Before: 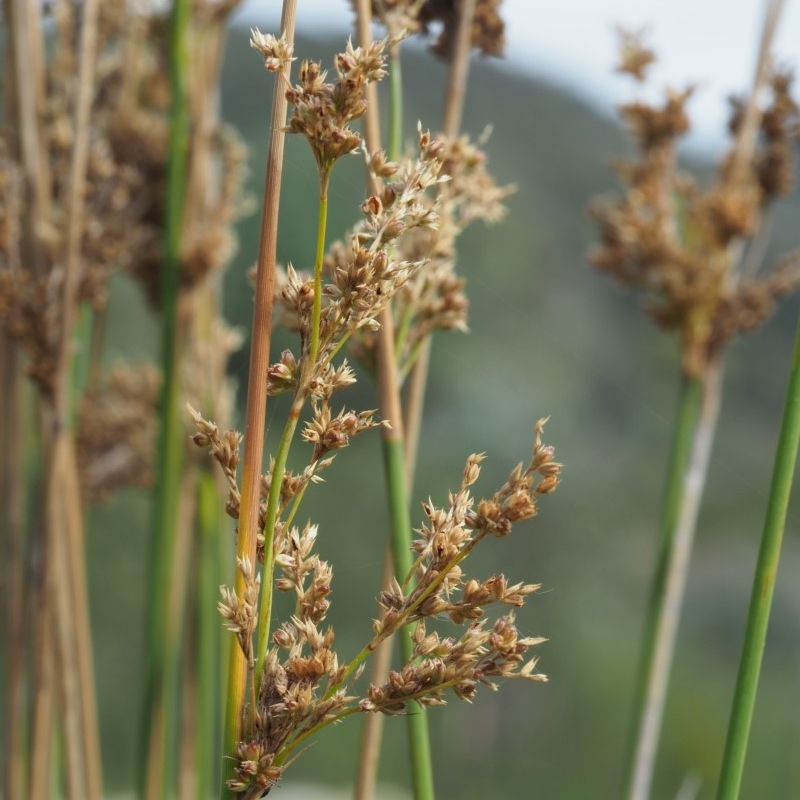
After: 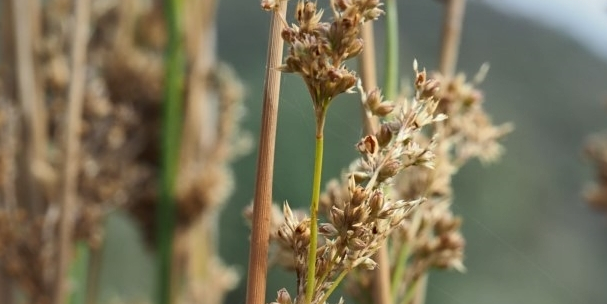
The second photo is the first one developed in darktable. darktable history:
sharpen: amount 0.209
shadows and highlights: on, module defaults
haze removal: strength 0.009, distance 0.253, adaptive false
local contrast: mode bilateral grid, contrast 19, coarseness 51, detail 147%, midtone range 0.2
crop: left 0.528%, top 7.647%, right 23.514%, bottom 54.231%
tone equalizer: on, module defaults
